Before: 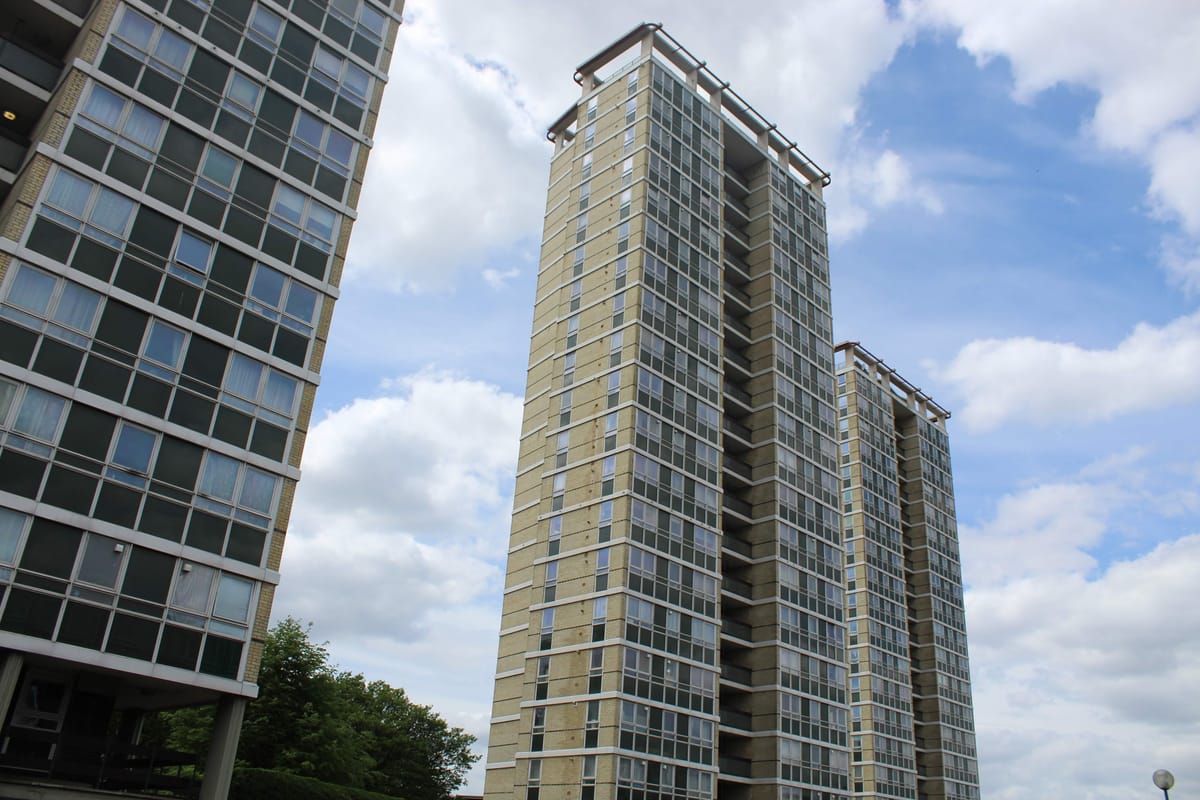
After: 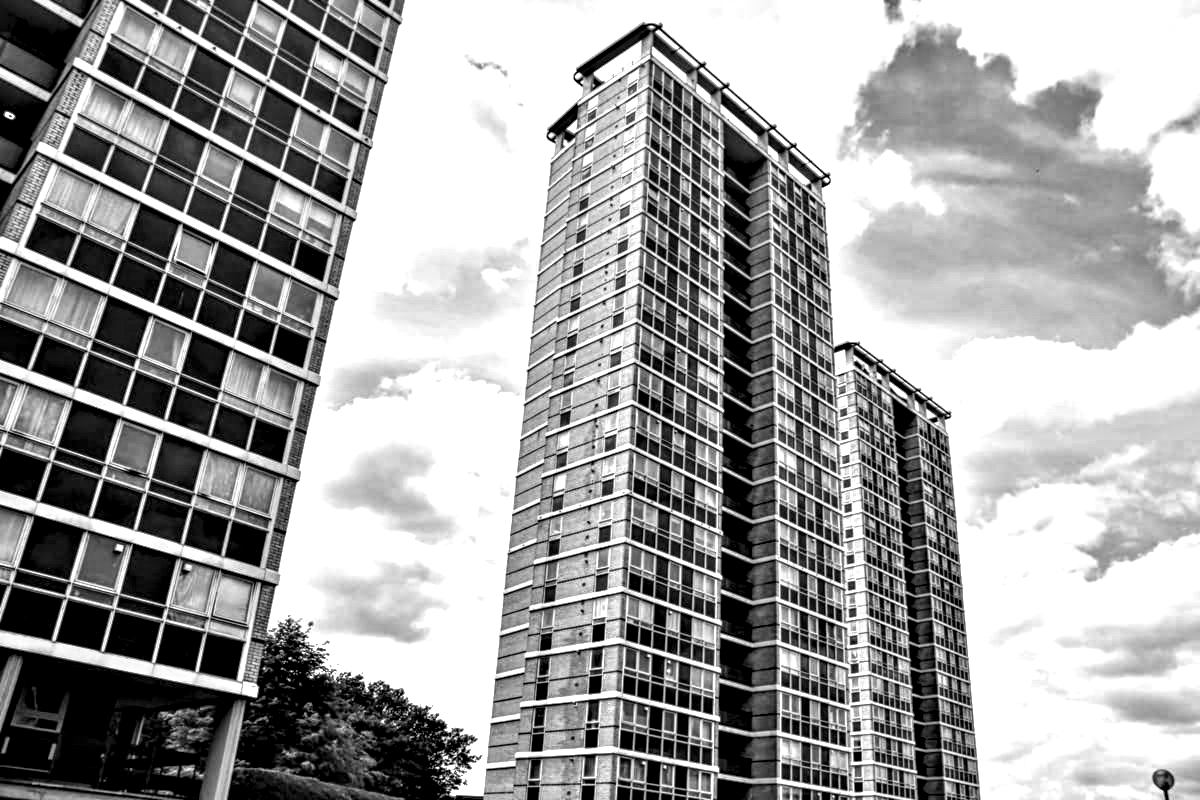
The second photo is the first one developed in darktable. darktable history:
white balance: red 0.988, blue 1.017
local contrast: highlights 12%, shadows 38%, detail 183%, midtone range 0.471
exposure: exposure 0.7 EV, compensate highlight preservation false
contrast equalizer: octaves 7, y [[0.48, 0.654, 0.731, 0.706, 0.772, 0.382], [0.55 ×6], [0 ×6], [0 ×6], [0 ×6]]
monochrome: on, module defaults
